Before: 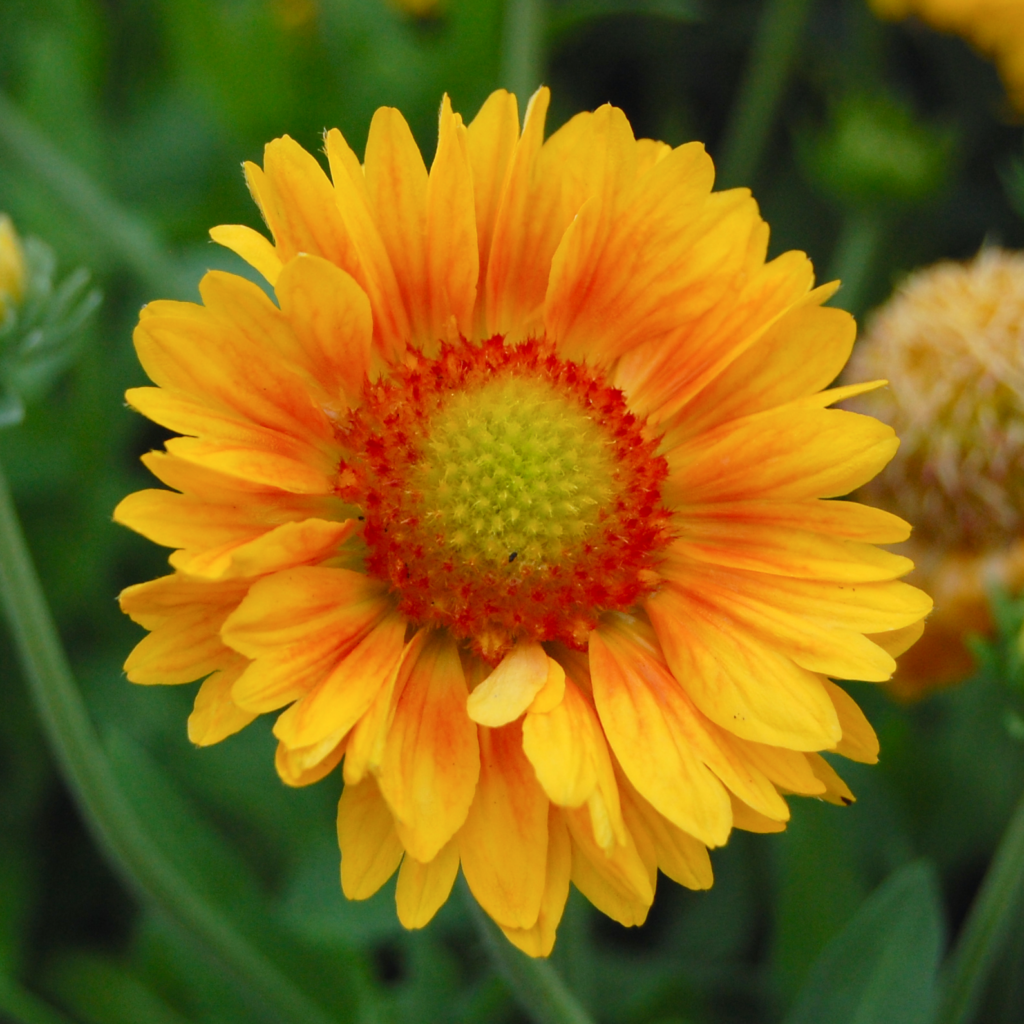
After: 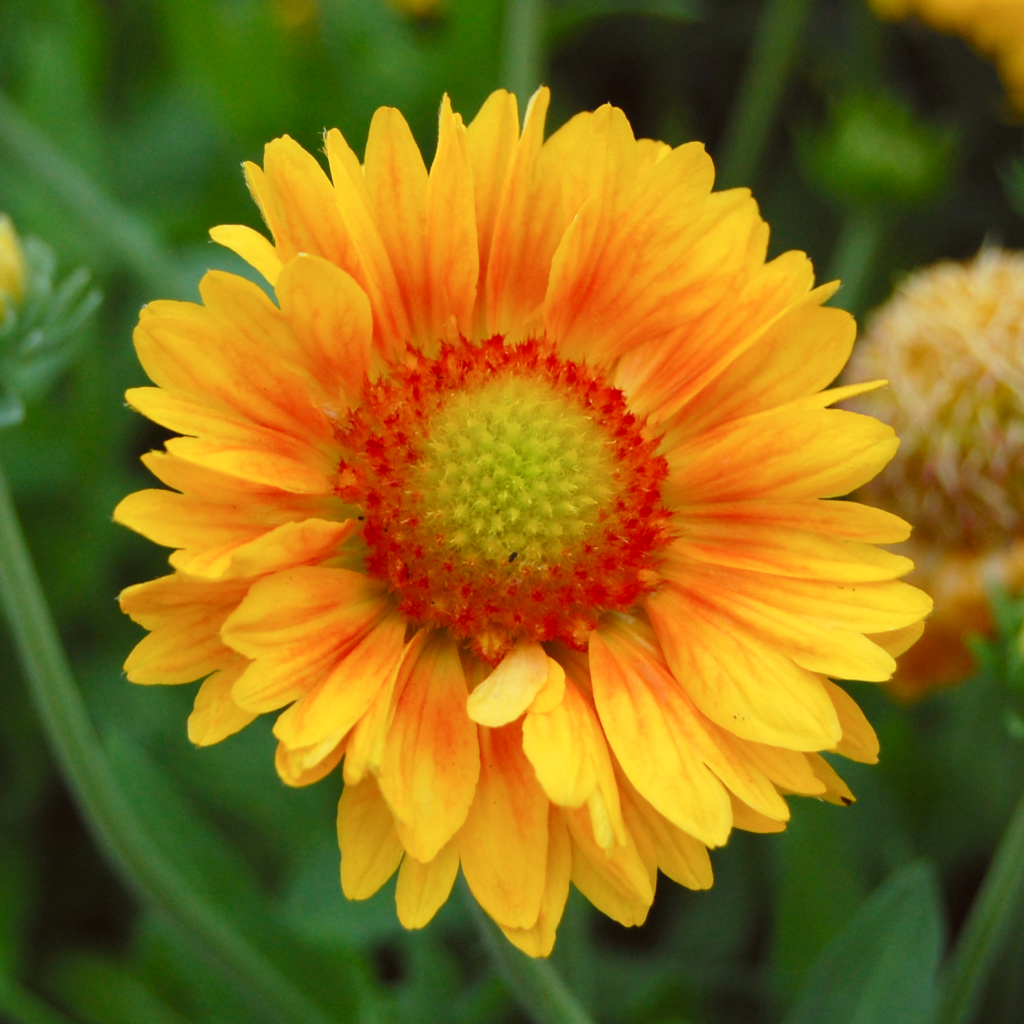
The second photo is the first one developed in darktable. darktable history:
exposure: exposure 0.2 EV, compensate highlight preservation false
color correction: highlights a* -4.98, highlights b* -3.76, shadows a* 3.83, shadows b* 4.08
white balance: emerald 1
